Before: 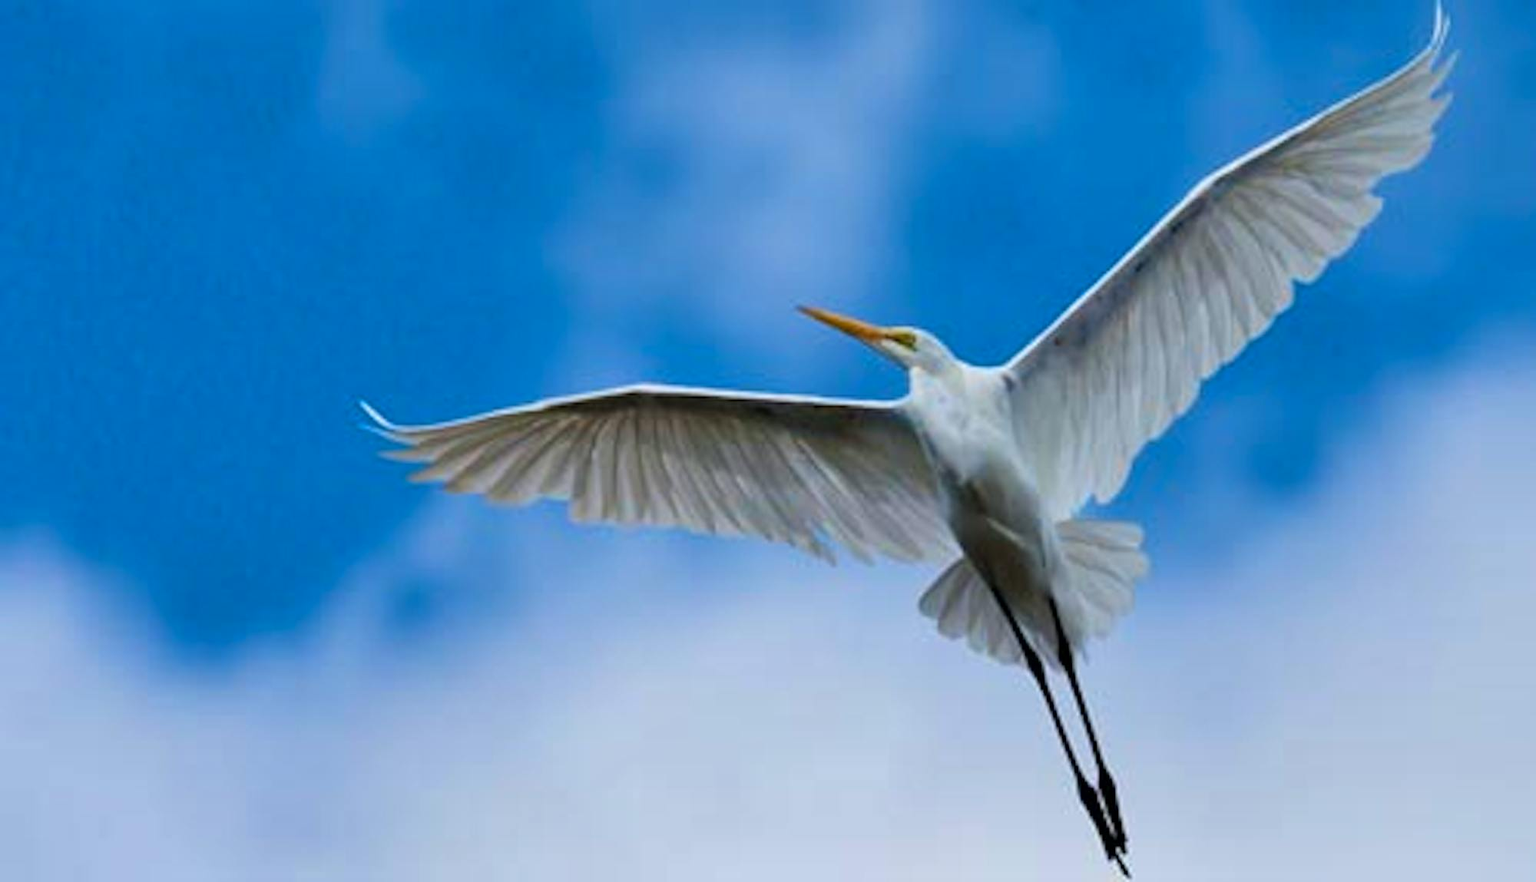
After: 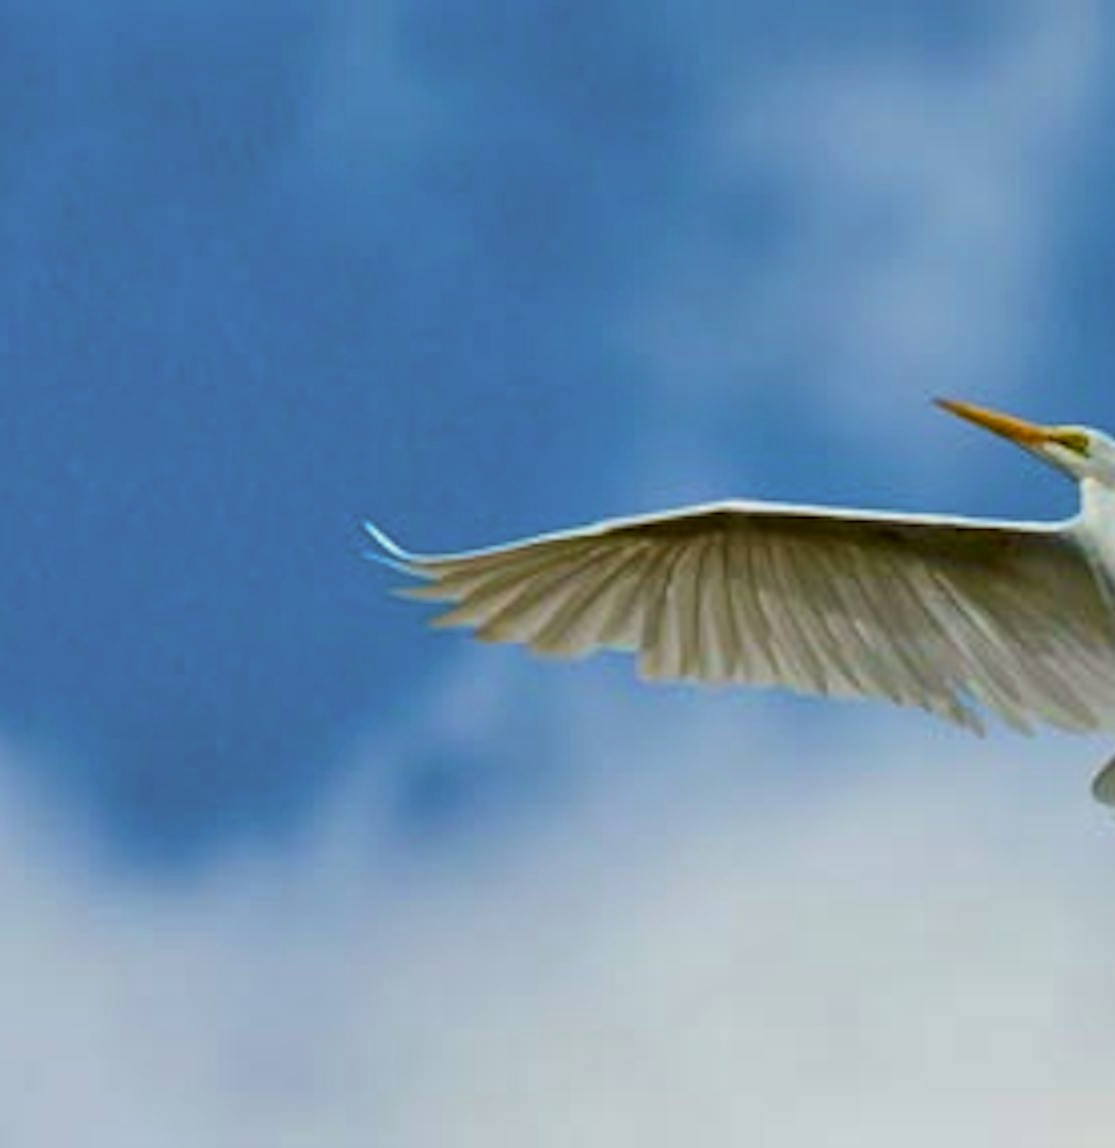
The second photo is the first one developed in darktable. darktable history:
crop: left 5.249%, right 38.97%
color correction: highlights a* -1.71, highlights b* 10.1, shadows a* 0.86, shadows b* 18.84
